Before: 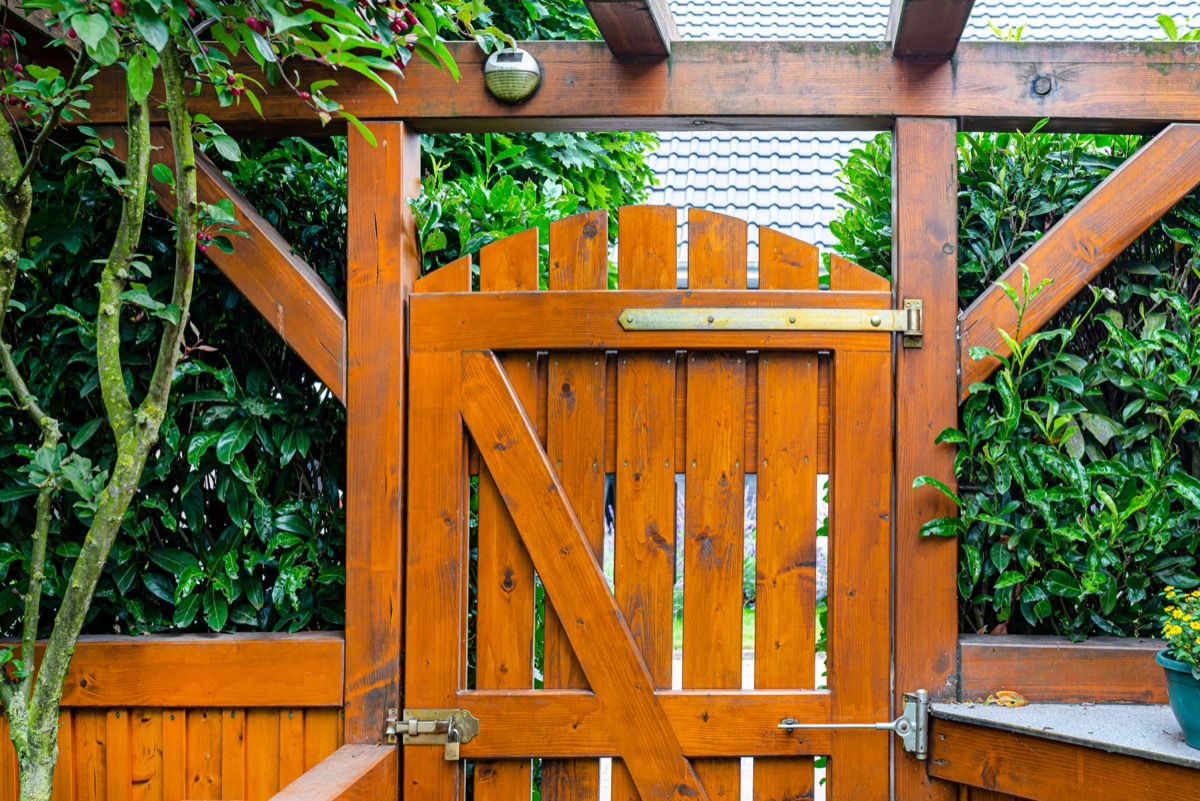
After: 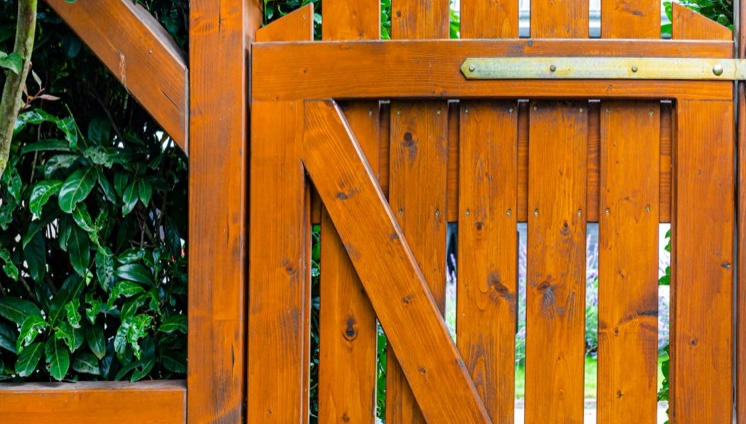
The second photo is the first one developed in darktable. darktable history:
crop: left 13.215%, top 31.343%, right 24.571%, bottom 15.659%
